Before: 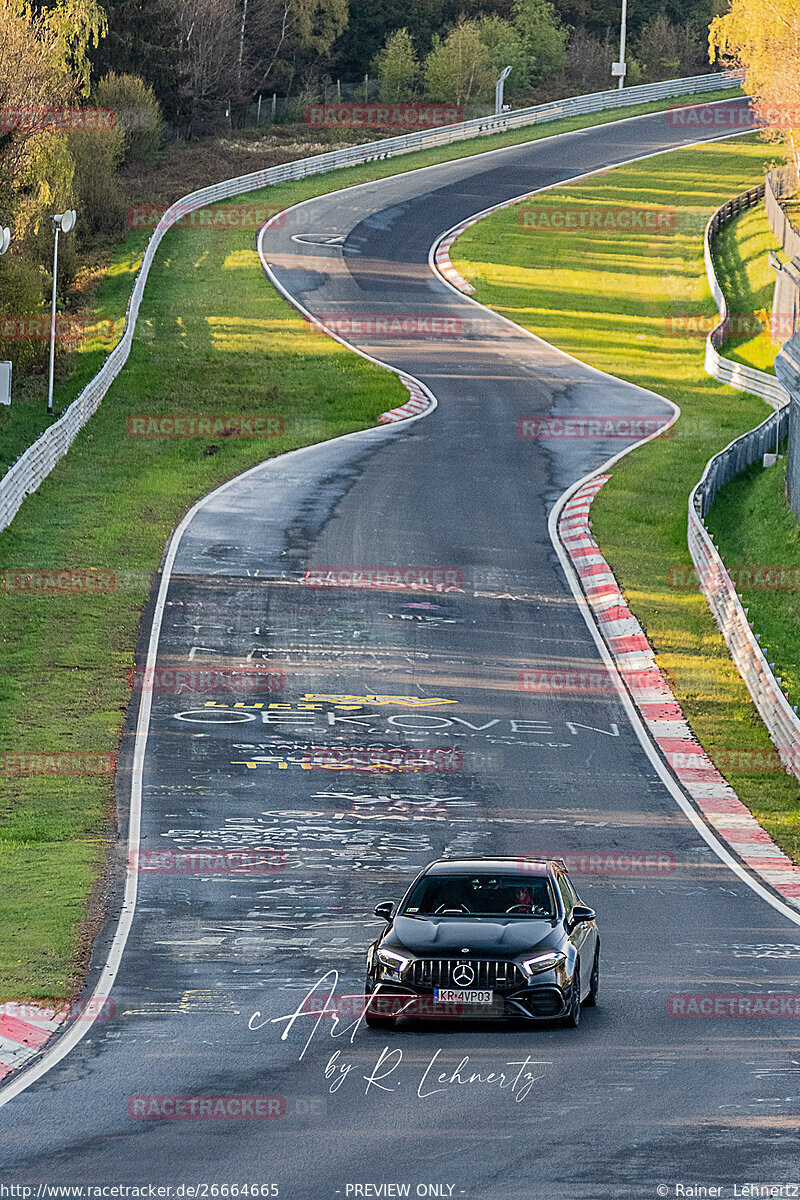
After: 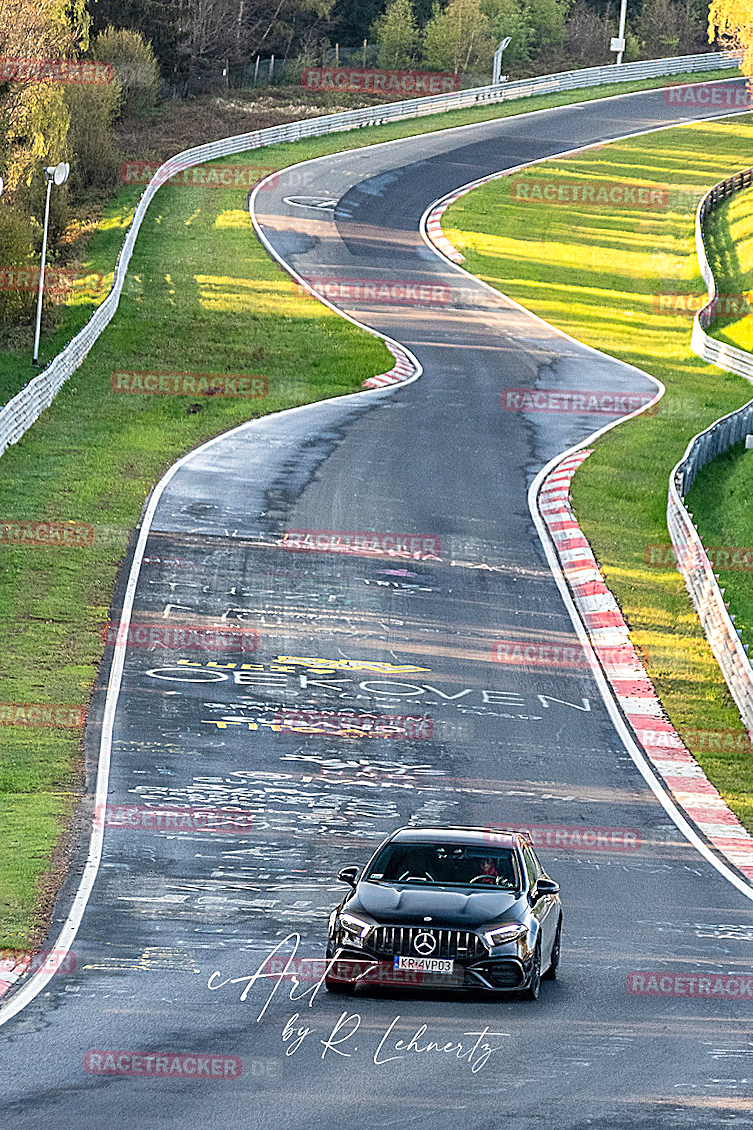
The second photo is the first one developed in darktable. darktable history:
sharpen: amount 0.2
exposure: exposure 0.515 EV, compensate highlight preservation false
crop and rotate: angle -2.38°
white balance: emerald 1
